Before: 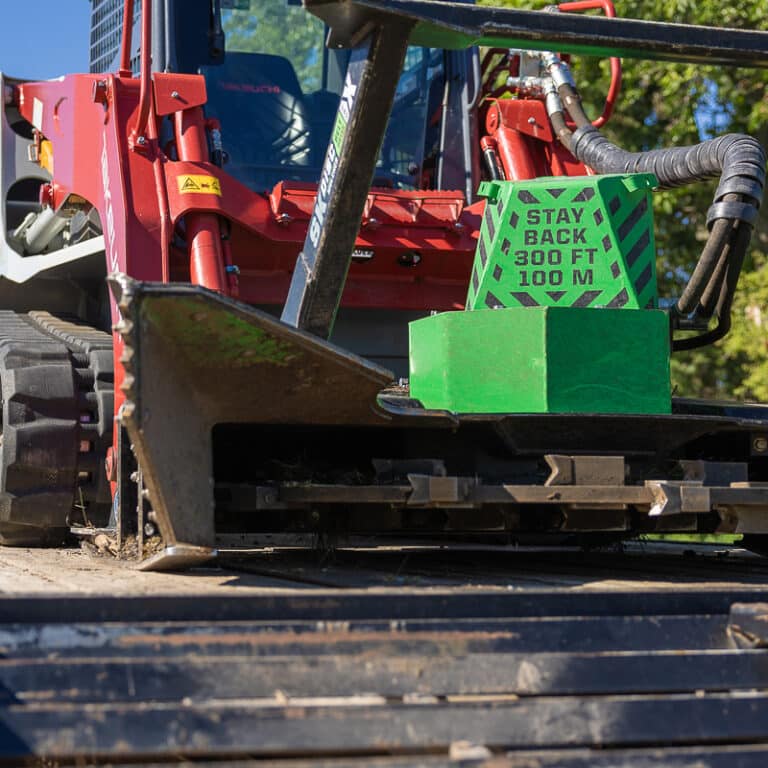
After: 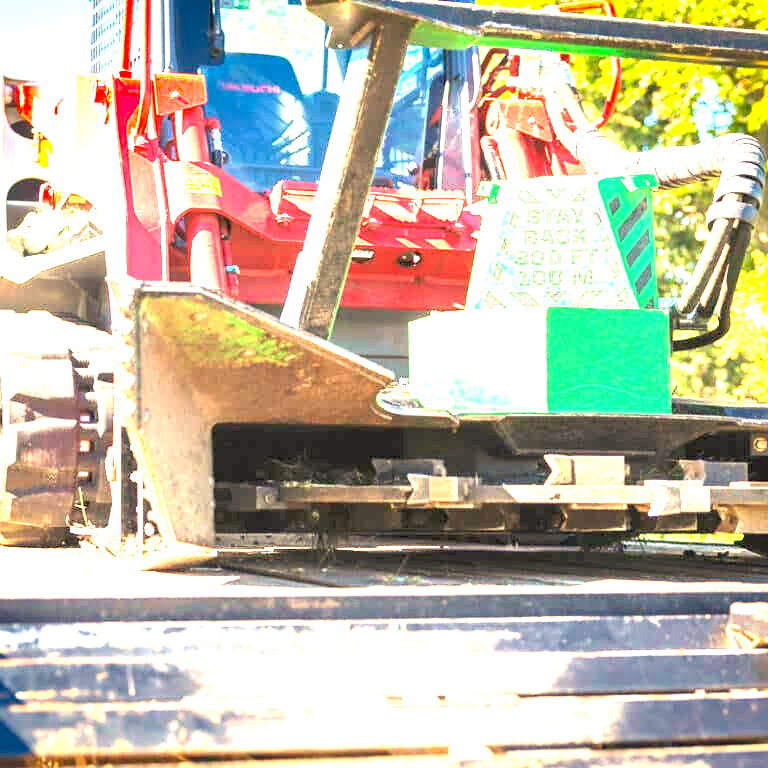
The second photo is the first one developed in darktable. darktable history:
exposure: black level correction 0, exposure 4 EV, compensate exposure bias true, compensate highlight preservation false
white balance: red 1.123, blue 0.83
vignetting: fall-off start 88.53%, fall-off radius 44.2%, saturation 0.376, width/height ratio 1.161
